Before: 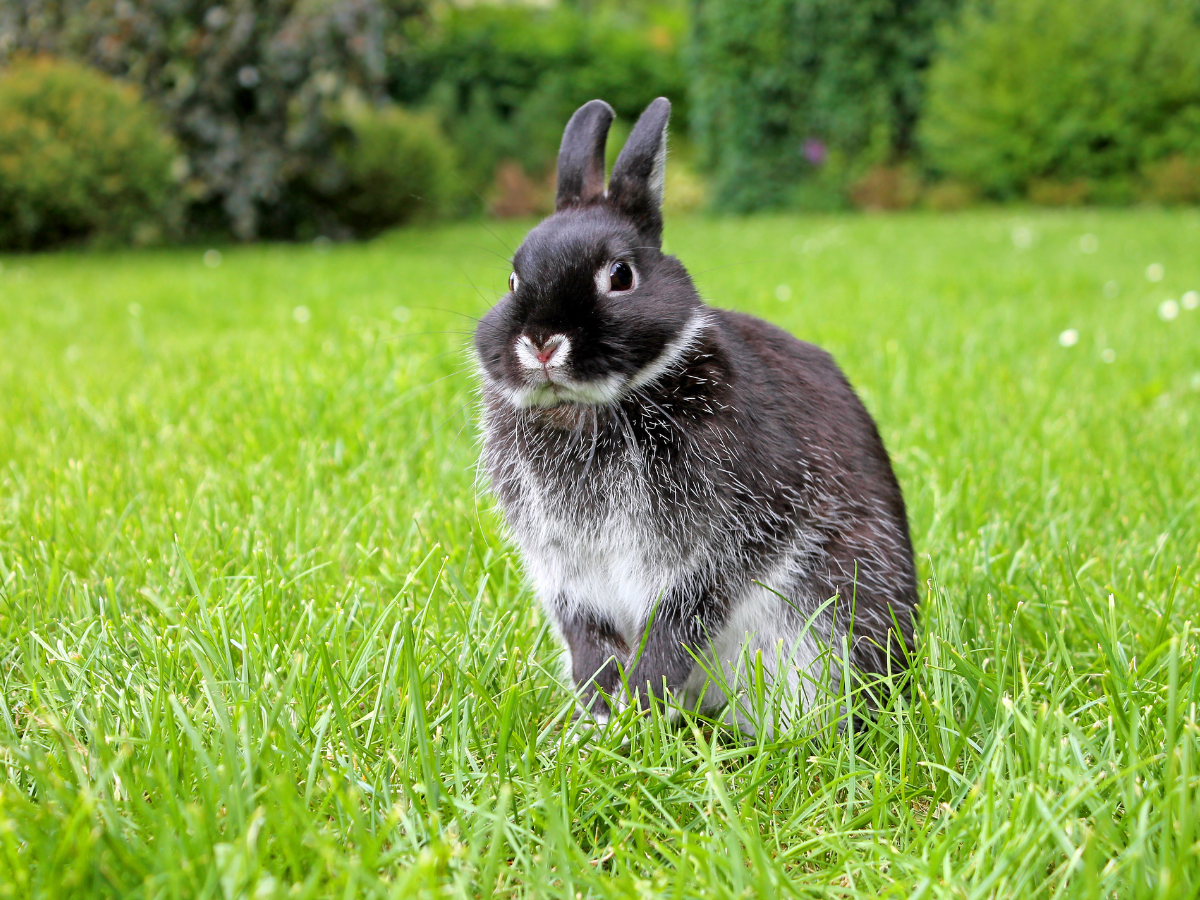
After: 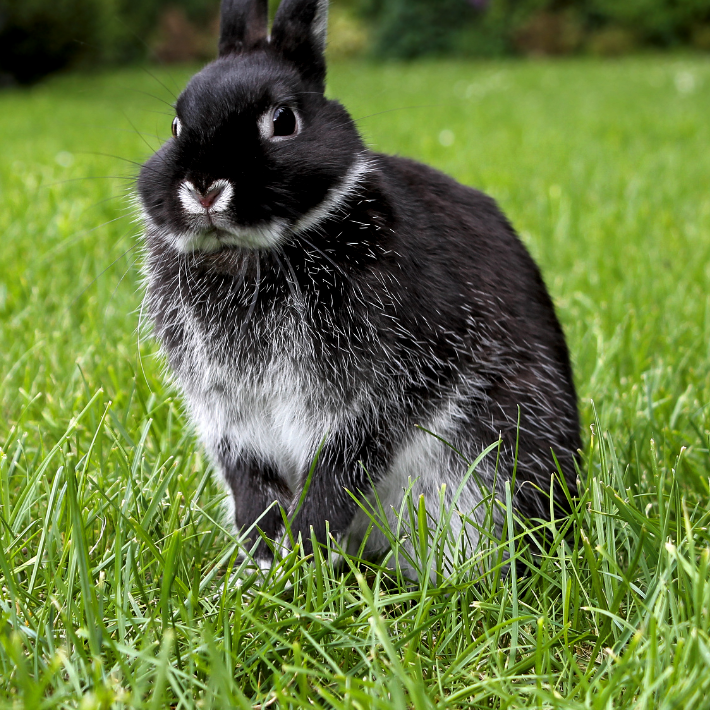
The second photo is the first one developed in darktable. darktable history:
exposure: black level correction 0.01, exposure 0.015 EV, compensate highlight preservation false
crop and rotate: left 28.101%, top 17.29%, right 12.653%, bottom 3.814%
color zones: curves: ch0 [(0, 0.5) (0.143, 0.5) (0.286, 0.5) (0.429, 0.5) (0.571, 0.5) (0.714, 0.476) (0.857, 0.5) (1, 0.5)]; ch2 [(0, 0.5) (0.143, 0.5) (0.286, 0.5) (0.429, 0.5) (0.571, 0.5) (0.714, 0.487) (0.857, 0.5) (1, 0.5)]
levels: white 99.94%, levels [0, 0.618, 1]
